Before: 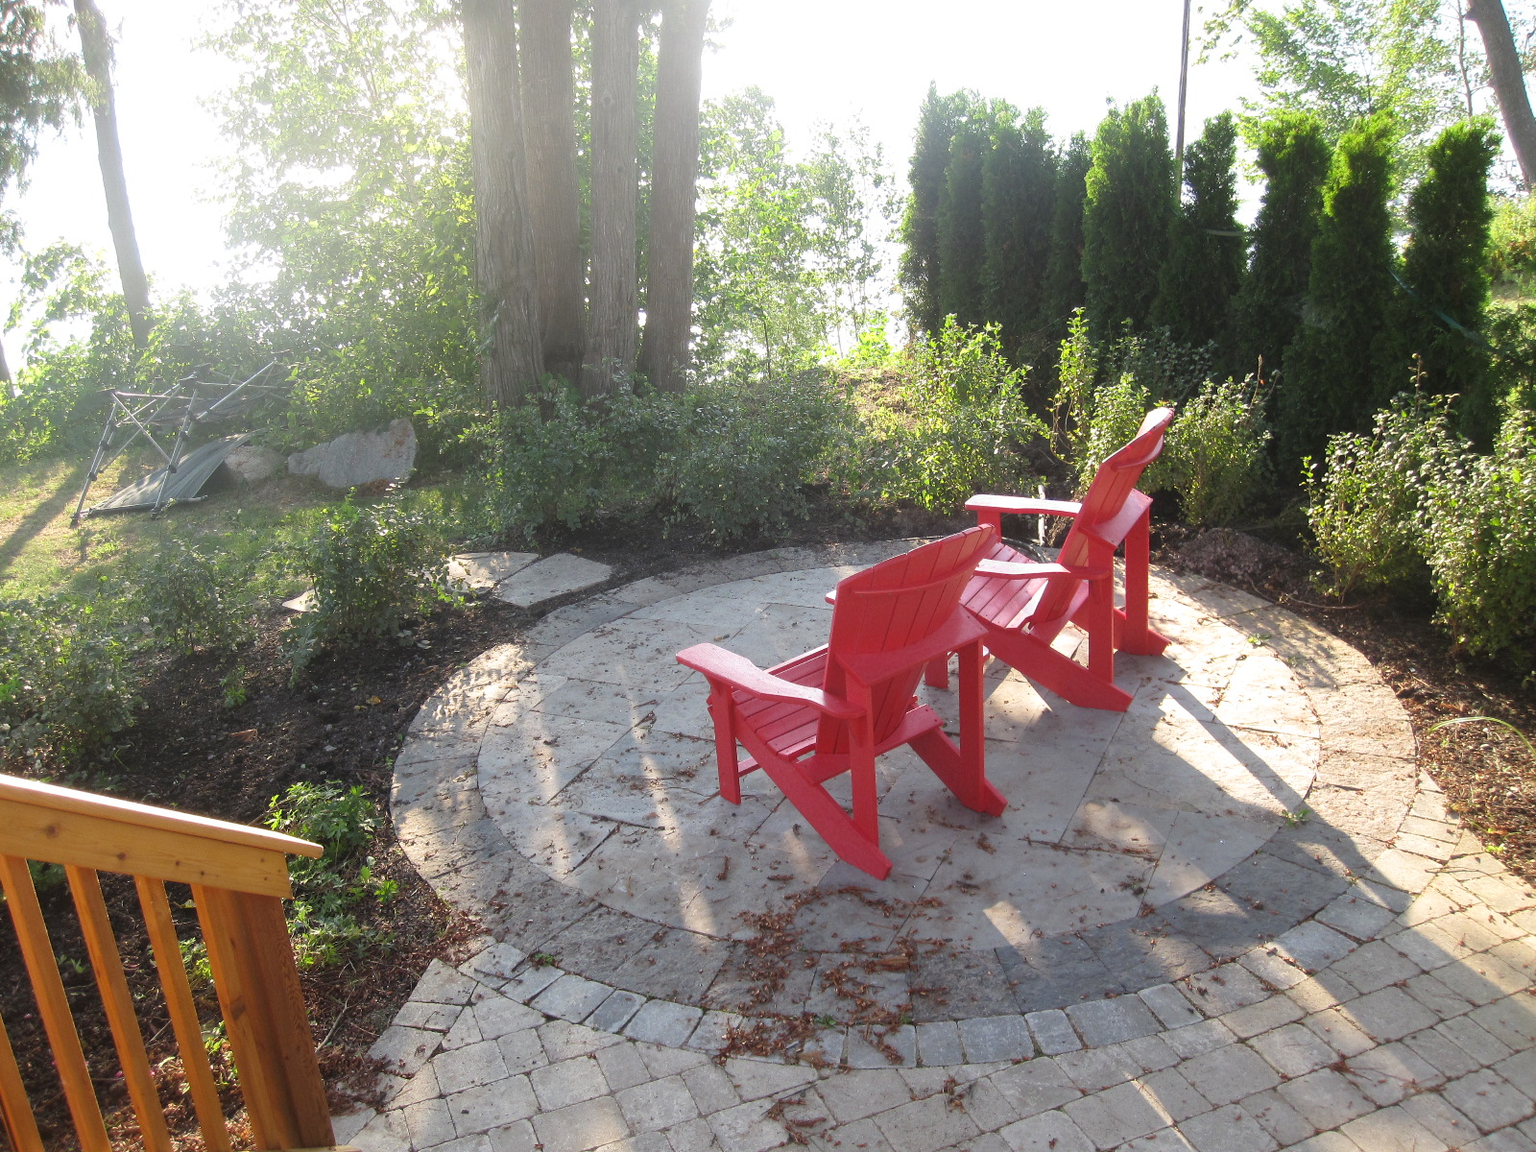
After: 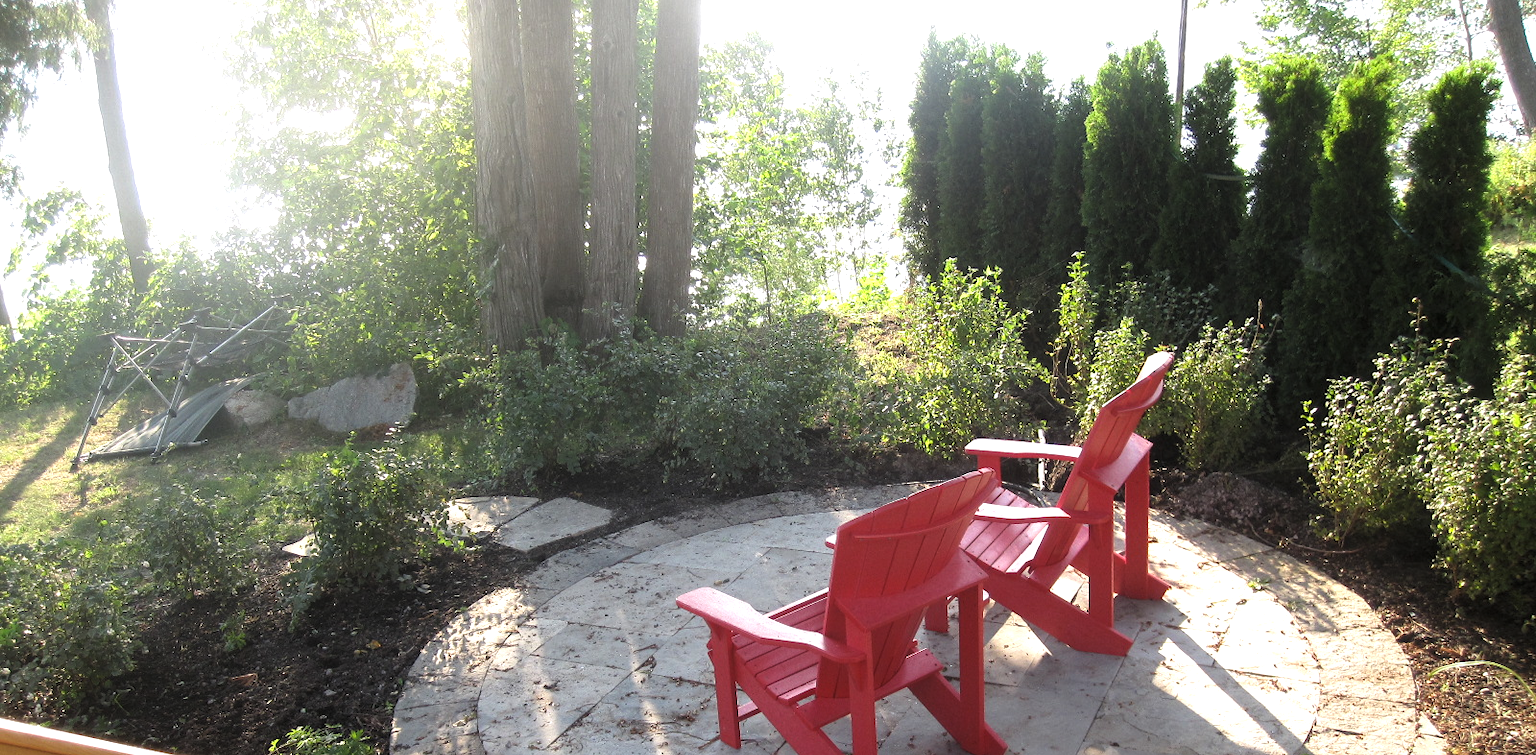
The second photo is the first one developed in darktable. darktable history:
crop and rotate: top 4.848%, bottom 29.503%
color correction: saturation 0.98
levels: levels [0.052, 0.496, 0.908]
